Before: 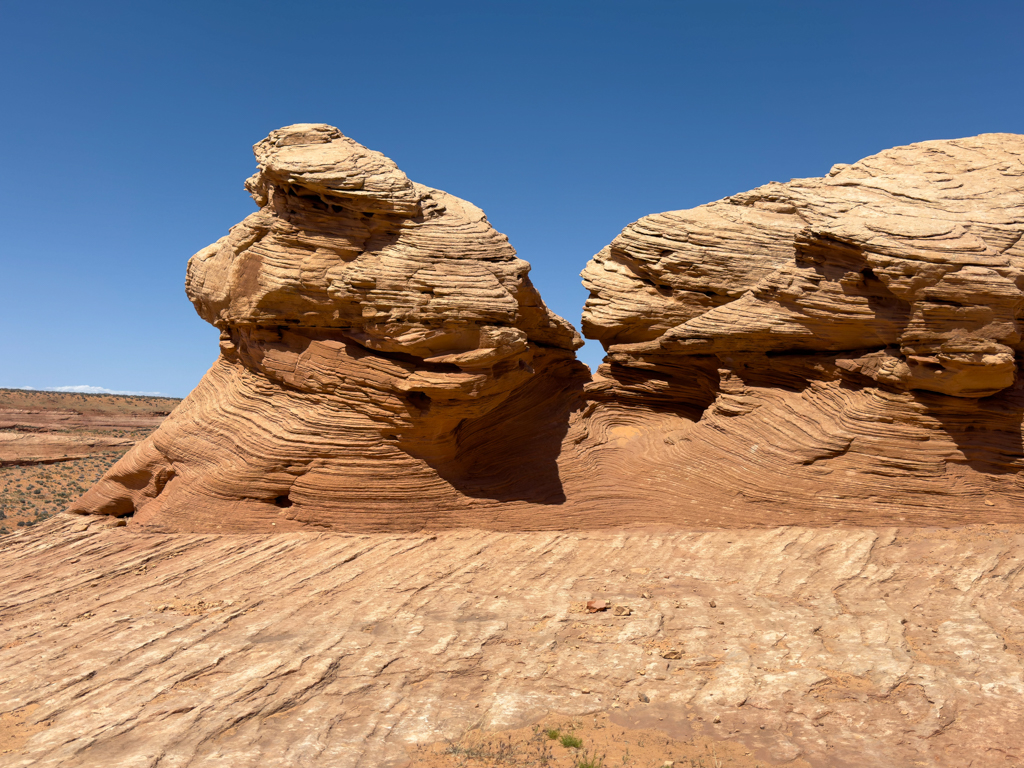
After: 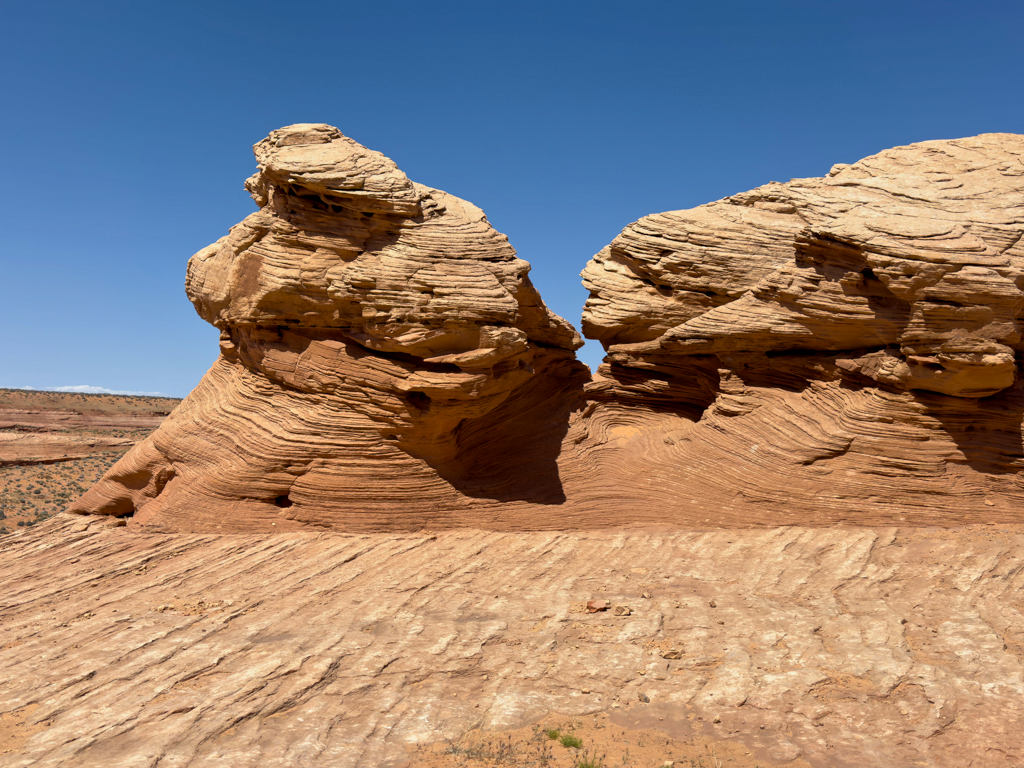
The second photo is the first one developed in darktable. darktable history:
exposure: black level correction 0.002, compensate highlight preservation false
tone equalizer: -8 EV -0.002 EV, -7 EV 0.005 EV, -6 EV -0.009 EV, -5 EV 0.011 EV, -4 EV -0.012 EV, -3 EV 0.007 EV, -2 EV -0.062 EV, -1 EV -0.293 EV, +0 EV -0.582 EV, smoothing diameter 2%, edges refinement/feathering 20, mask exposure compensation -1.57 EV, filter diffusion 5
